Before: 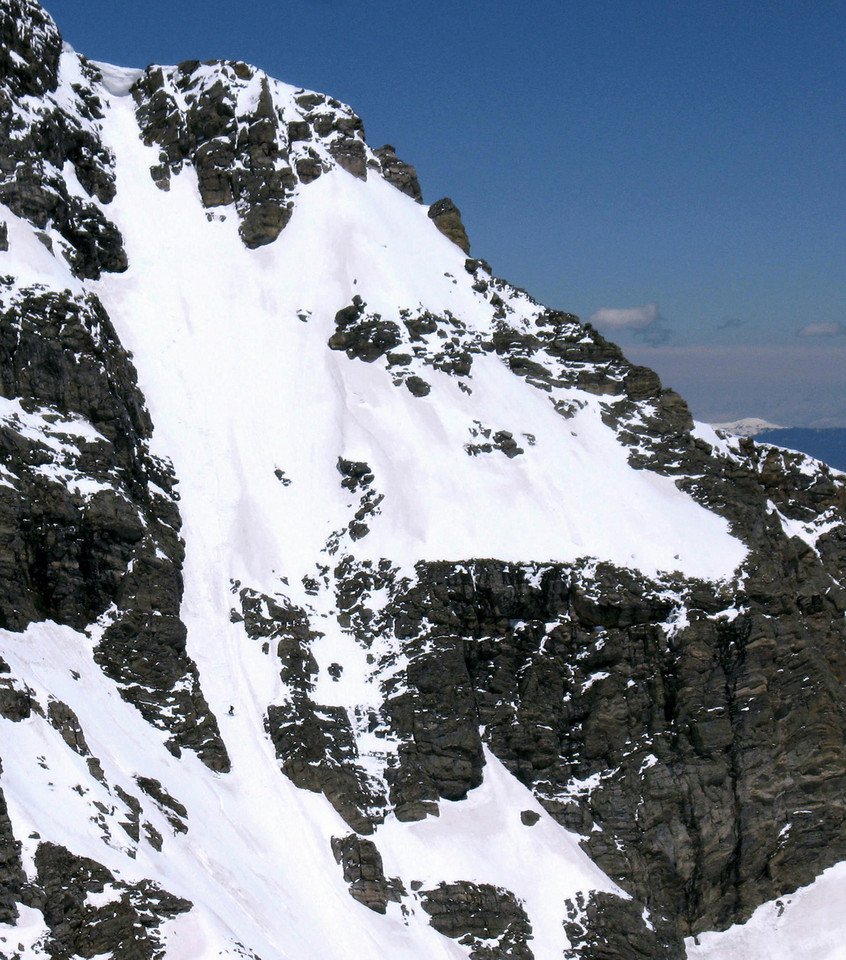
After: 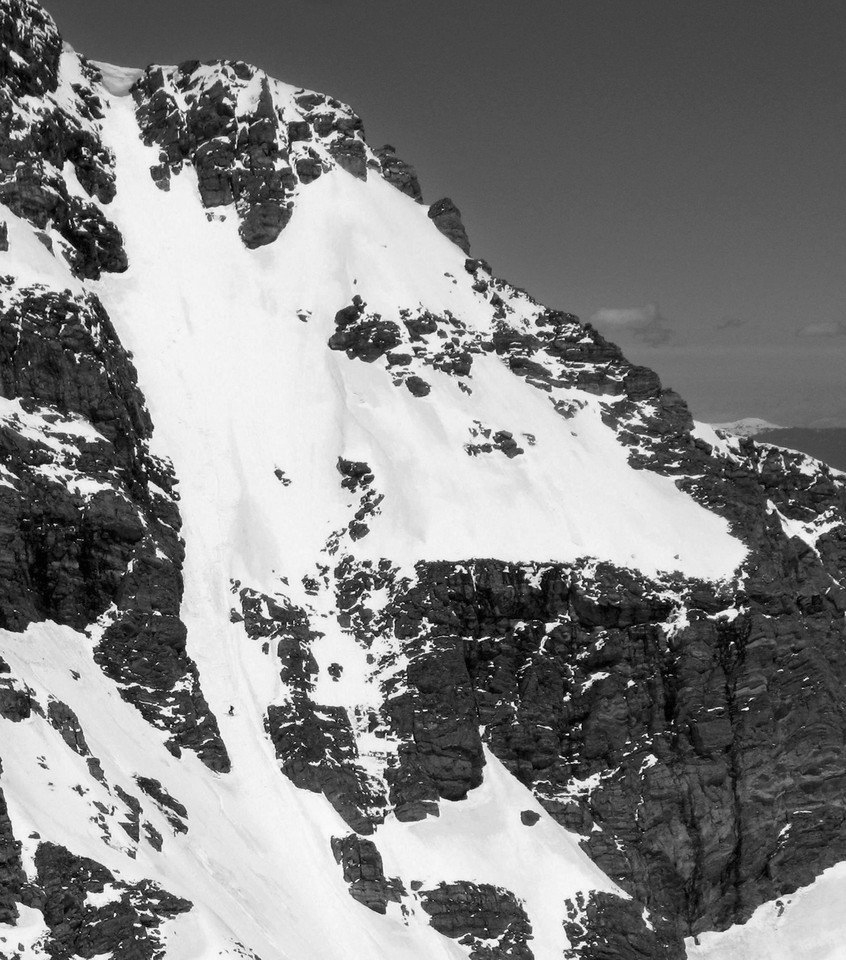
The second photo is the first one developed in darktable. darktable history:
exposure: black level correction 0, exposure 0.9 EV, compensate highlight preservation false
monochrome: a 79.32, b 81.83, size 1.1
